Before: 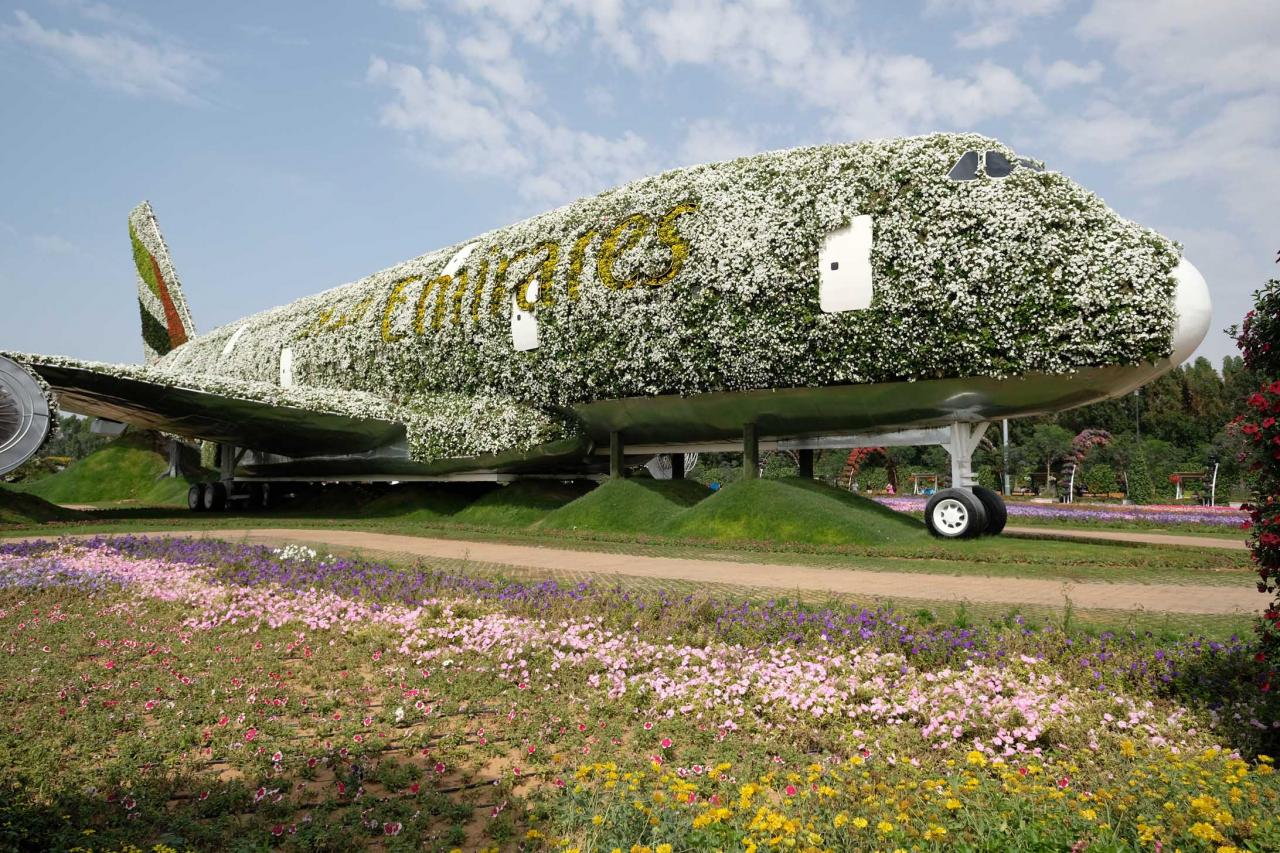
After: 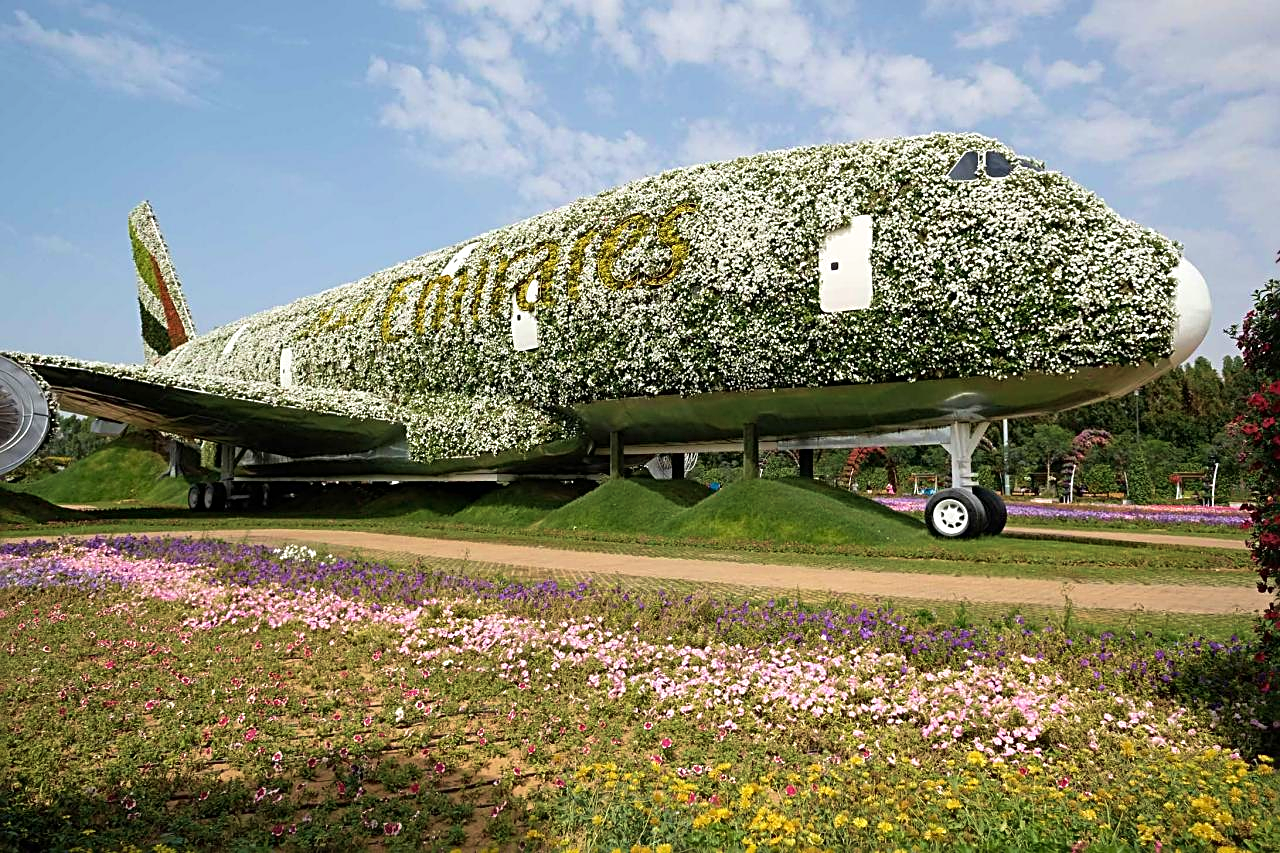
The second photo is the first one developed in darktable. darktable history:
sharpen: radius 2.683, amount 0.657
velvia: strength 44.99%
local contrast: mode bilateral grid, contrast 16, coarseness 35, detail 105%, midtone range 0.2
